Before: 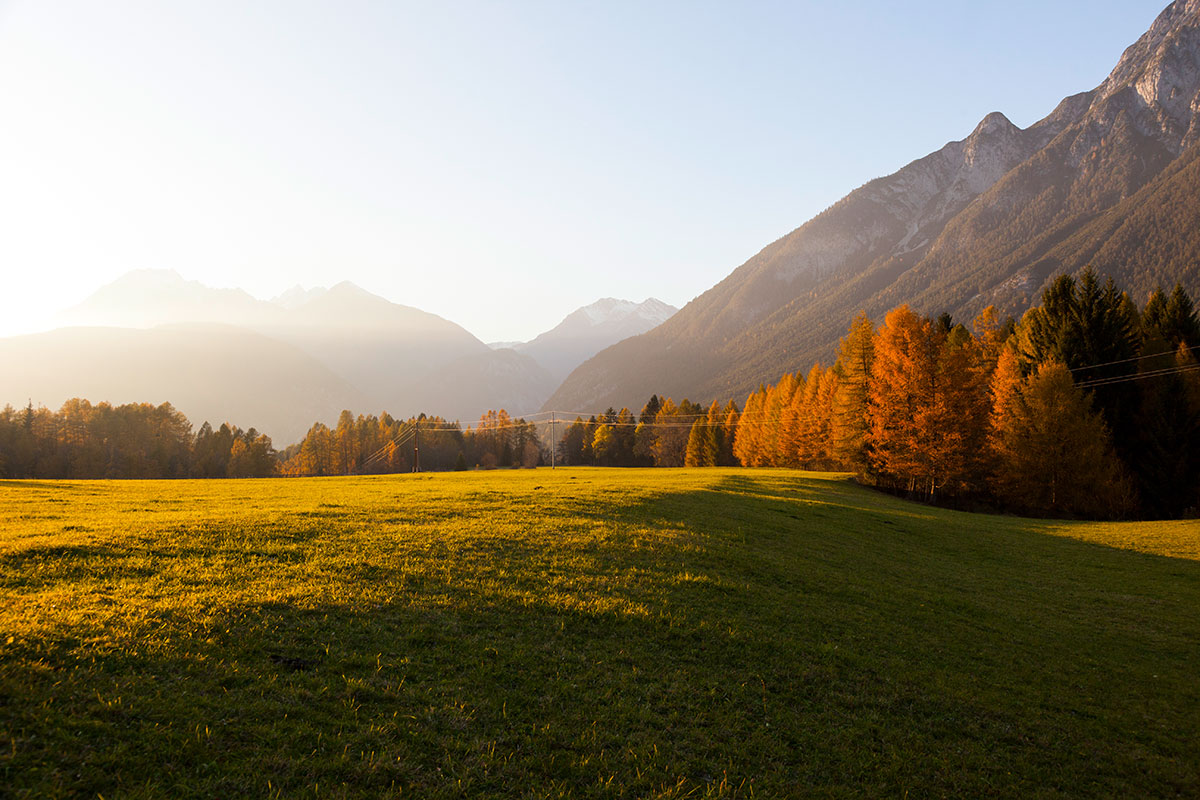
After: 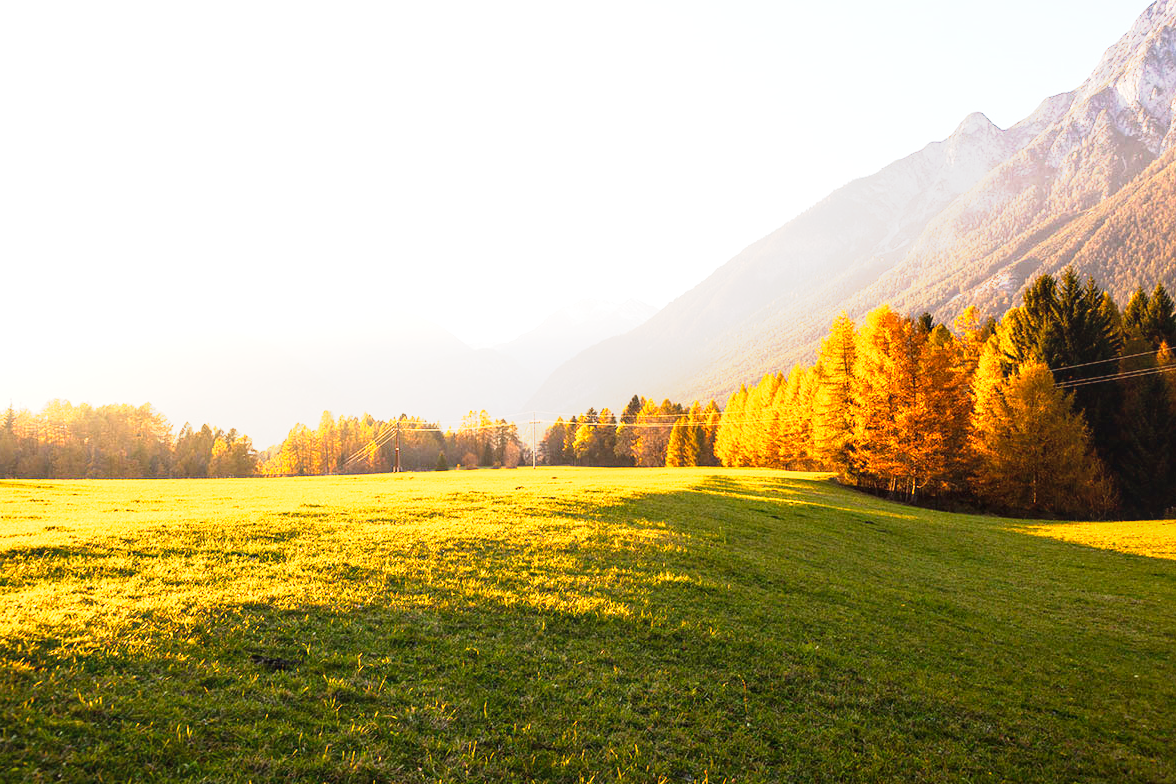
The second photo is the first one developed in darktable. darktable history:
exposure: black level correction 0, exposure 0.699 EV, compensate exposure bias true, compensate highlight preservation false
crop: left 1.662%, right 0.275%, bottom 1.944%
local contrast: detail 110%
tone curve: curves: ch0 [(0, 0) (0.003, 0.005) (0.011, 0.018) (0.025, 0.041) (0.044, 0.072) (0.069, 0.113) (0.1, 0.163) (0.136, 0.221) (0.177, 0.289) (0.224, 0.366) (0.277, 0.452) (0.335, 0.546) (0.399, 0.65) (0.468, 0.763) (0.543, 0.885) (0.623, 0.93) (0.709, 0.946) (0.801, 0.963) (0.898, 0.981) (1, 1)], preserve colors none
